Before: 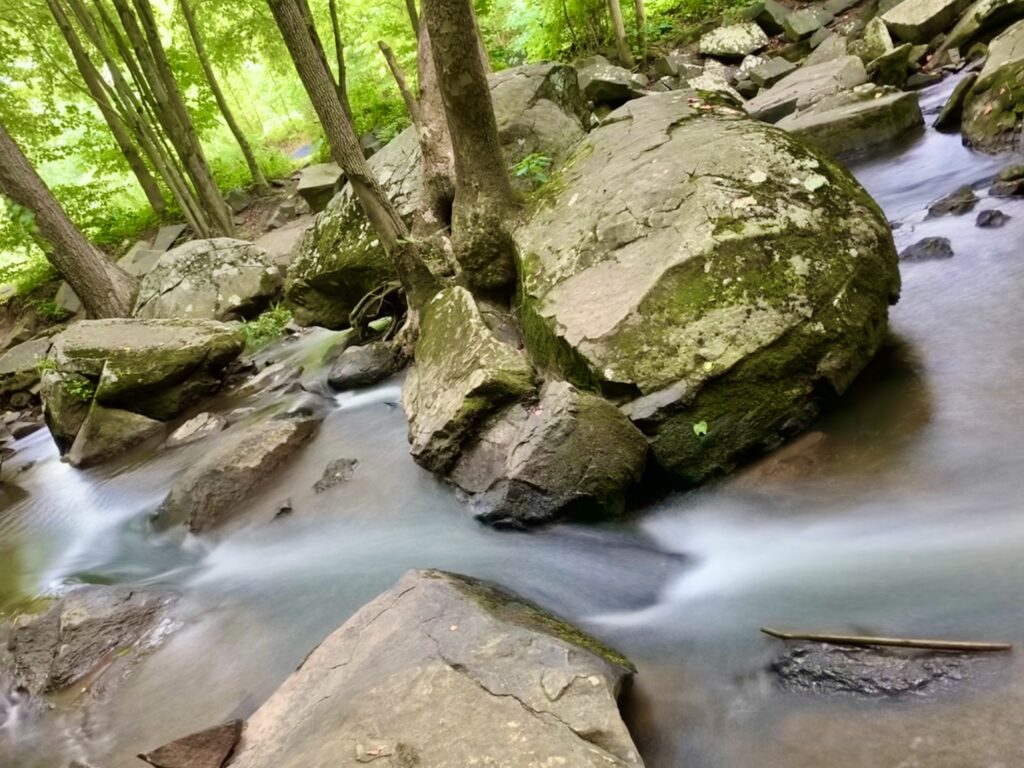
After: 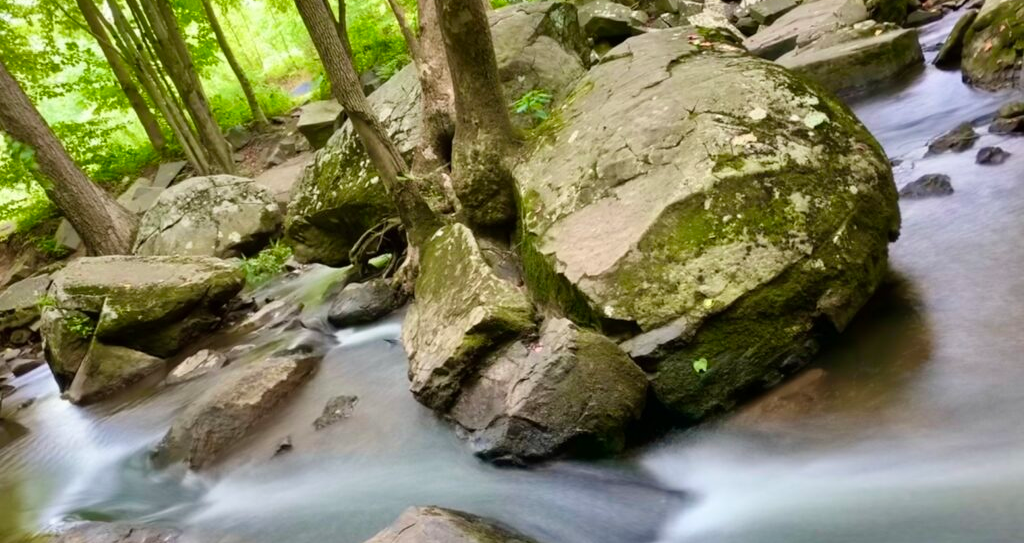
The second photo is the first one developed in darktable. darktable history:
crop and rotate: top 8.293%, bottom 20.996%
shadows and highlights: soften with gaussian
